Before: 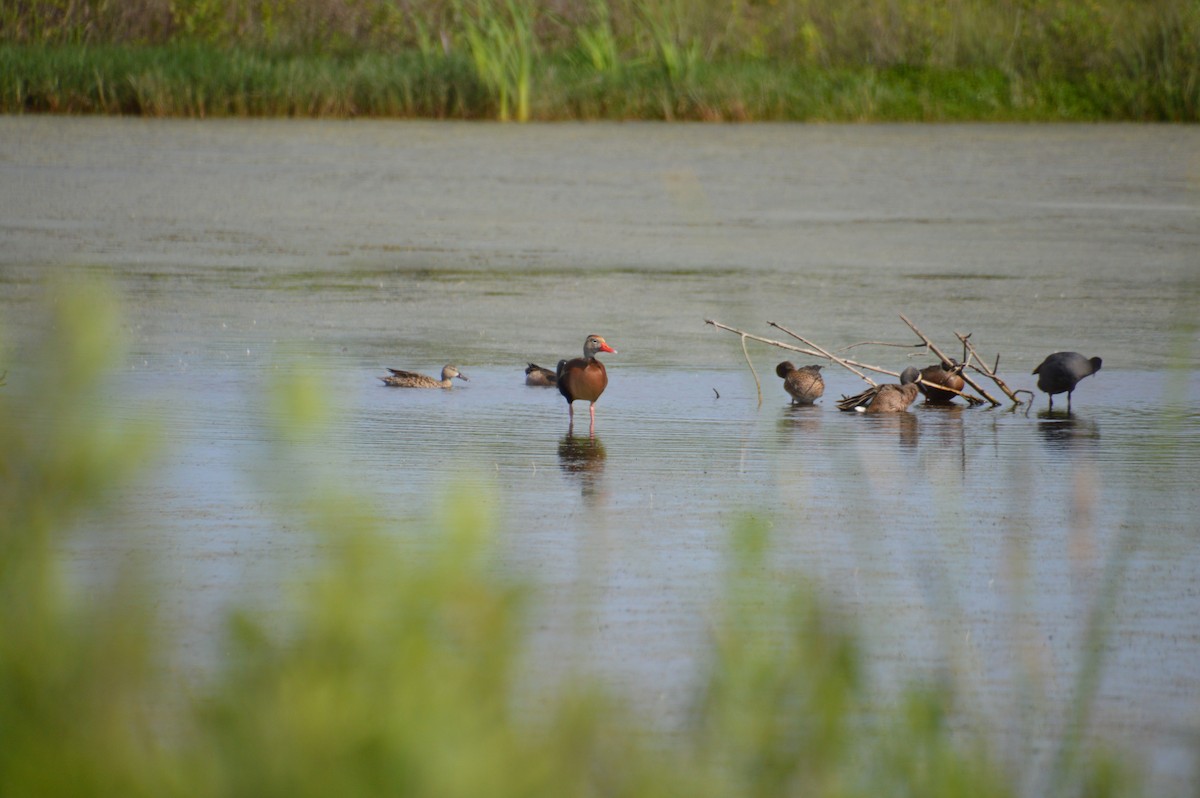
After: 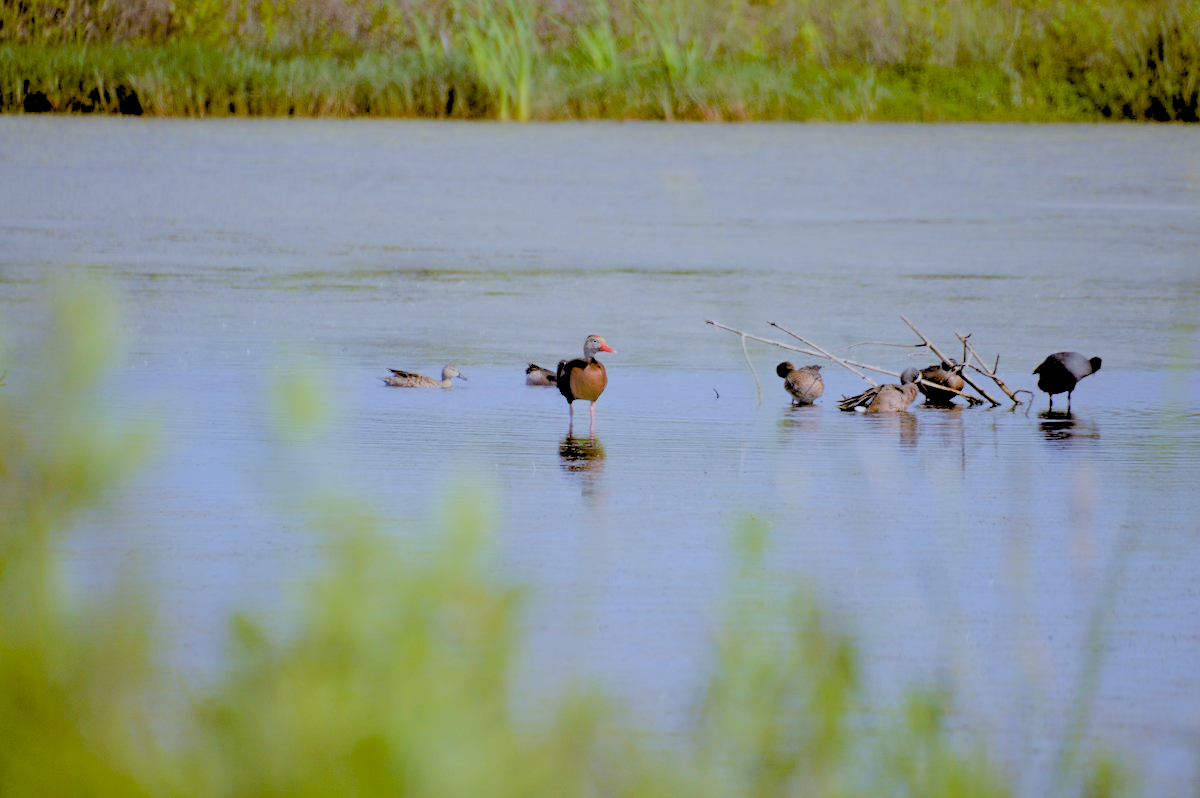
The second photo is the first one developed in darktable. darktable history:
white balance: red 0.948, green 1.02, blue 1.176
filmic rgb: black relative exposure -7.65 EV, white relative exposure 4.56 EV, hardness 3.61
rgb levels: levels [[0.027, 0.429, 0.996], [0, 0.5, 1], [0, 0.5, 1]]
color balance: lift [1, 1.015, 1.004, 0.985], gamma [1, 0.958, 0.971, 1.042], gain [1, 0.956, 0.977, 1.044]
